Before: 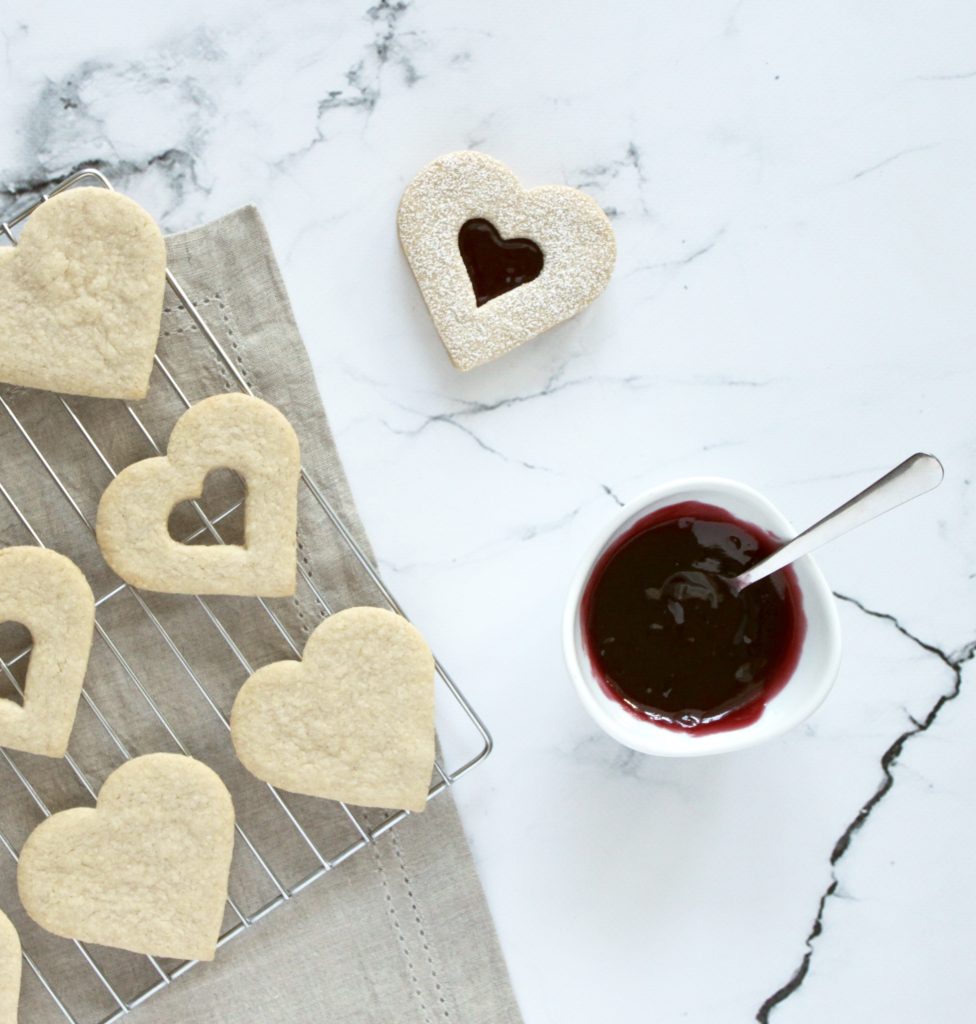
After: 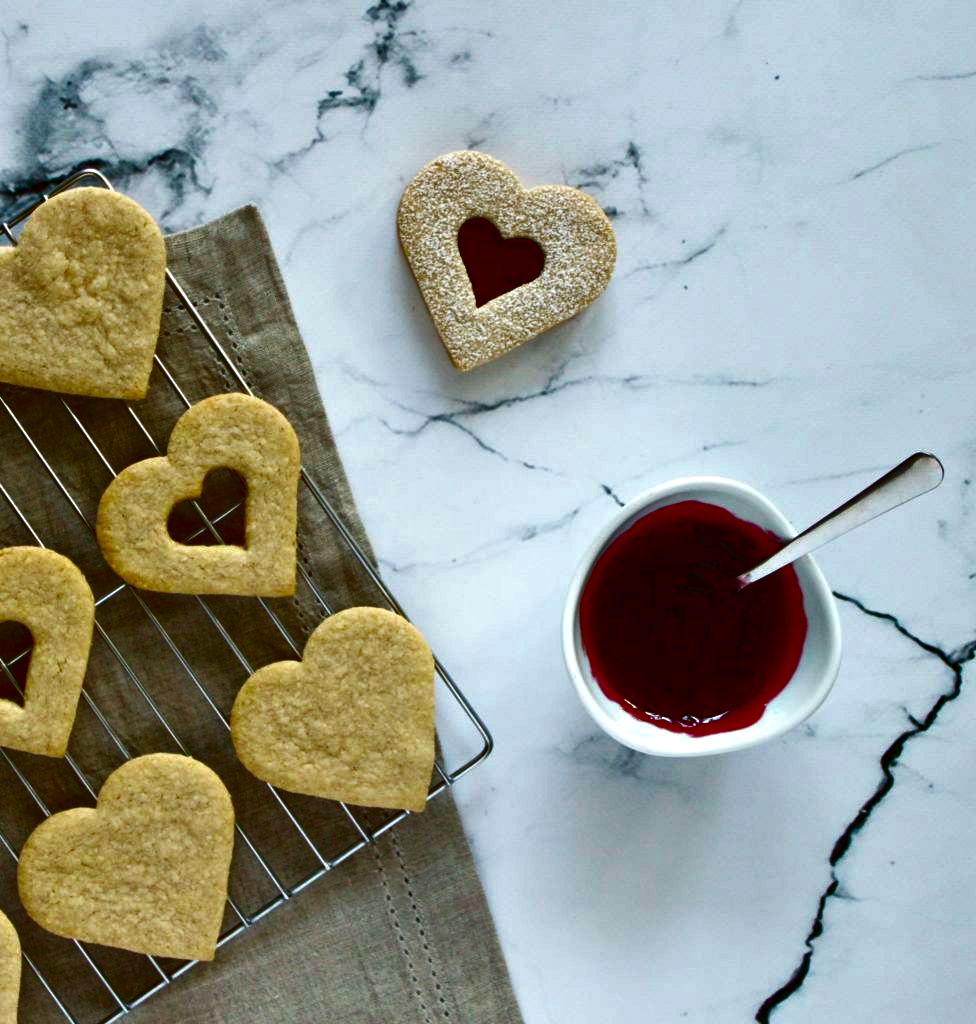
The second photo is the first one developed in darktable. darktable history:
contrast brightness saturation: brightness -1, saturation 1
contrast equalizer: octaves 7, y [[0.6 ×6], [0.55 ×6], [0 ×6], [0 ×6], [0 ×6]], mix 0.3
